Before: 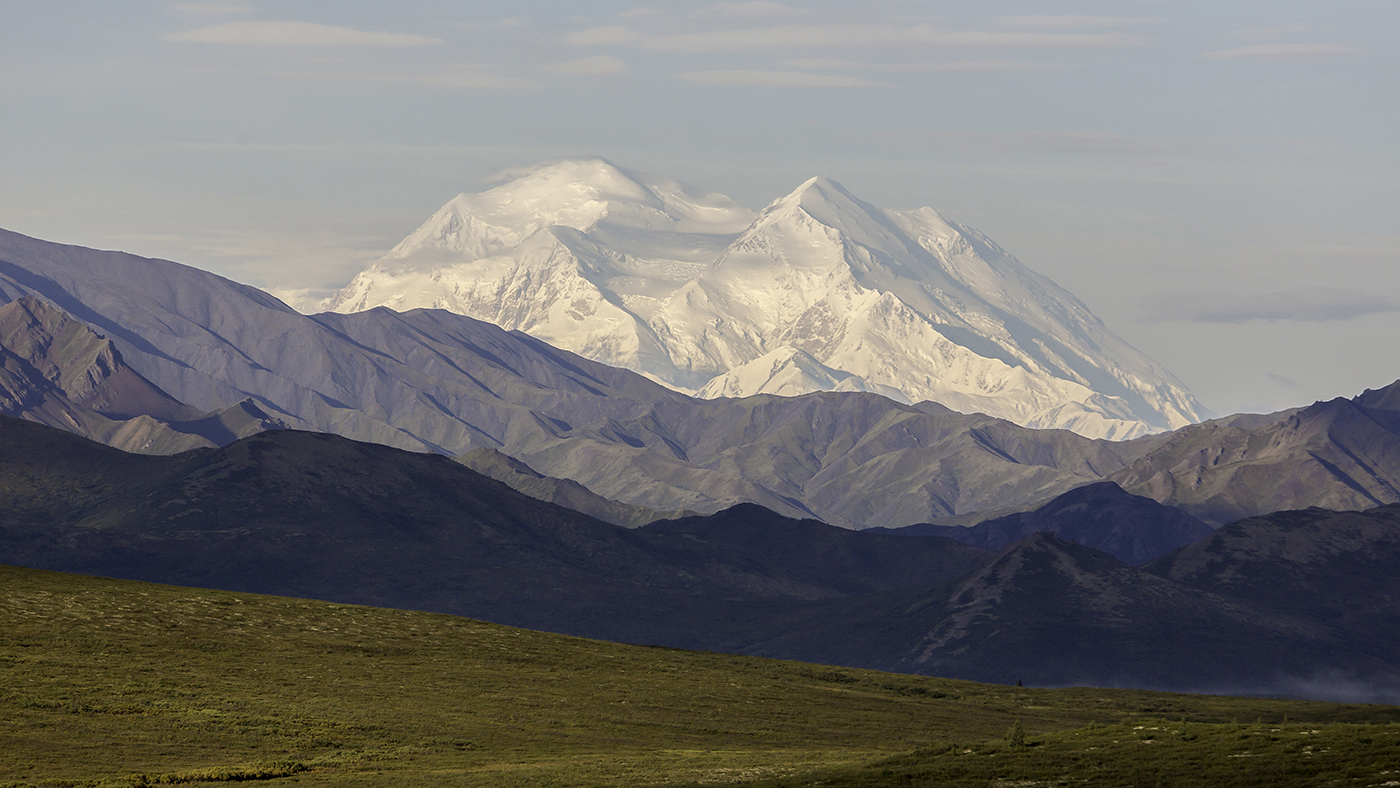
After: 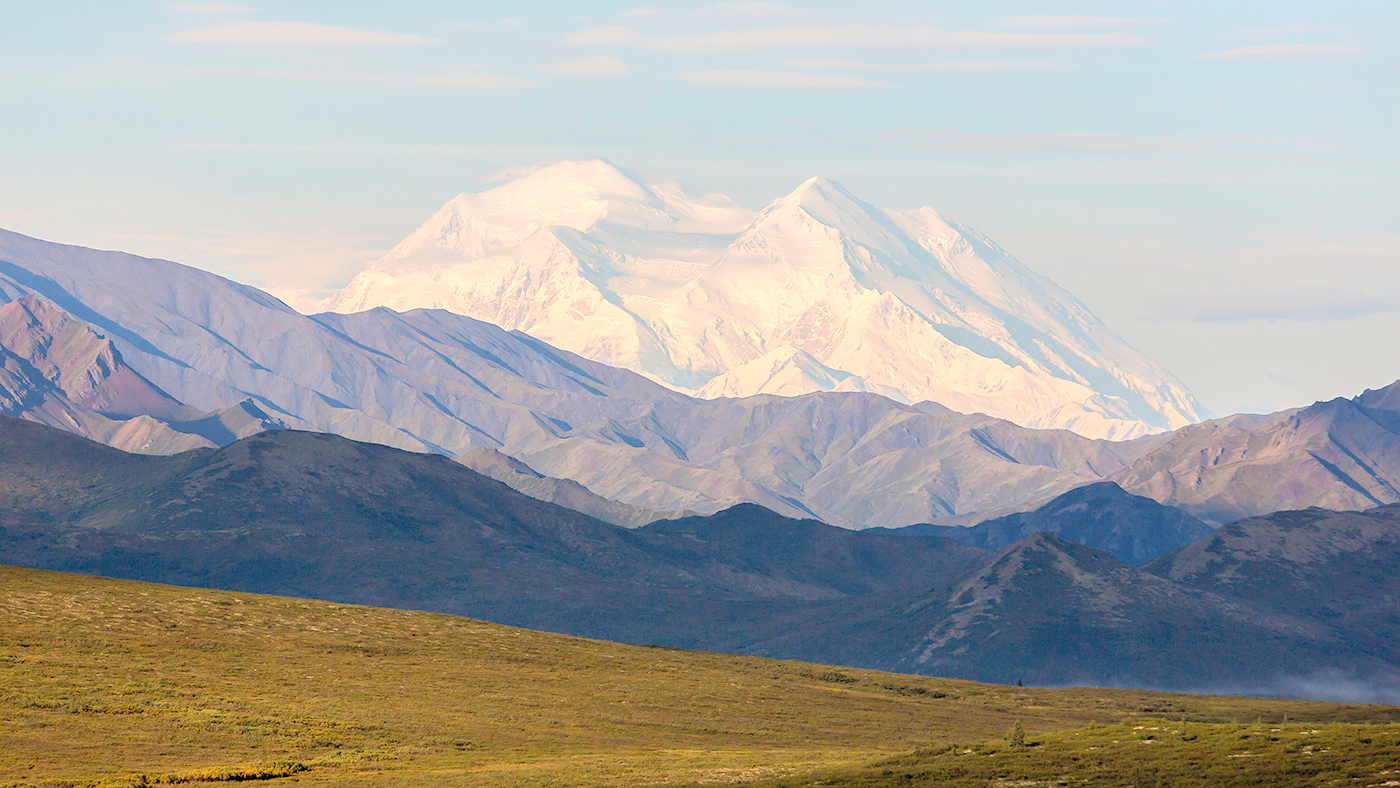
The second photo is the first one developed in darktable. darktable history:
contrast brightness saturation: contrast 0.1, brightness 0.3, saturation 0.14
levels: levels [0.016, 0.492, 0.969]
